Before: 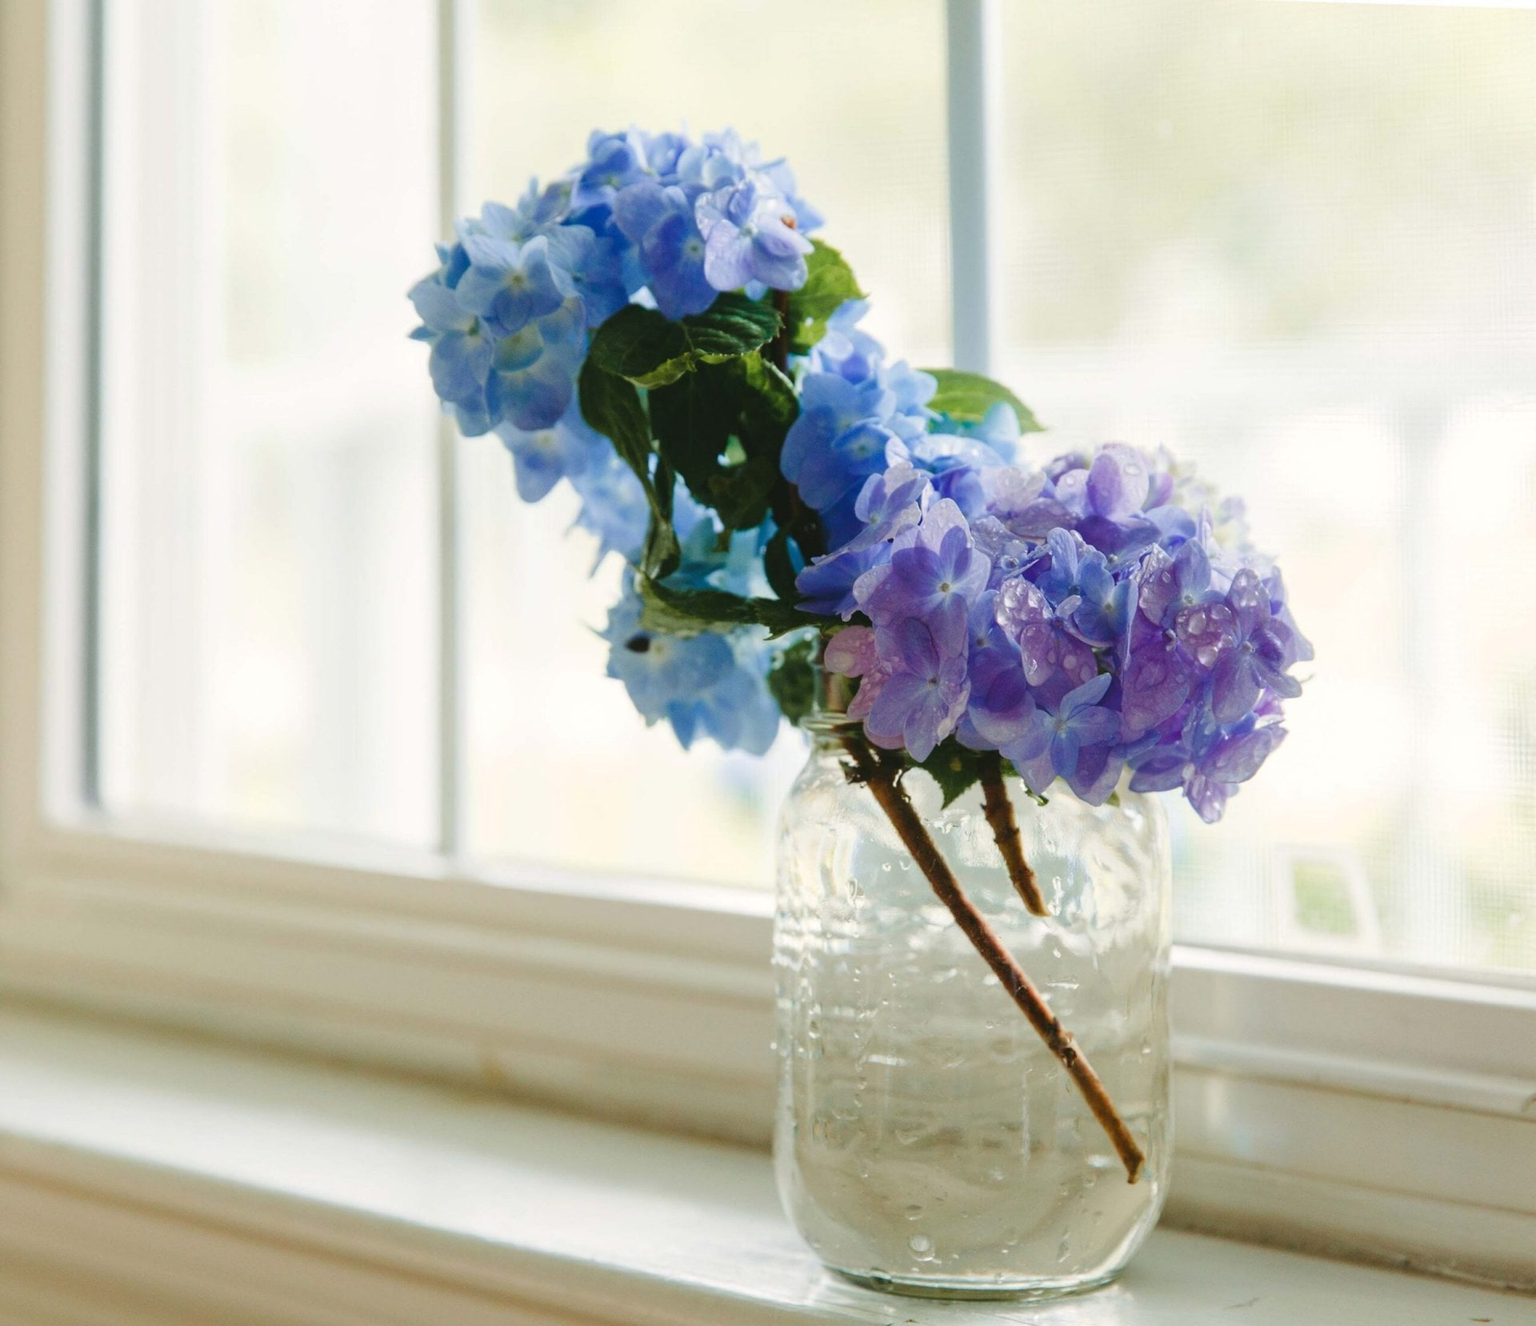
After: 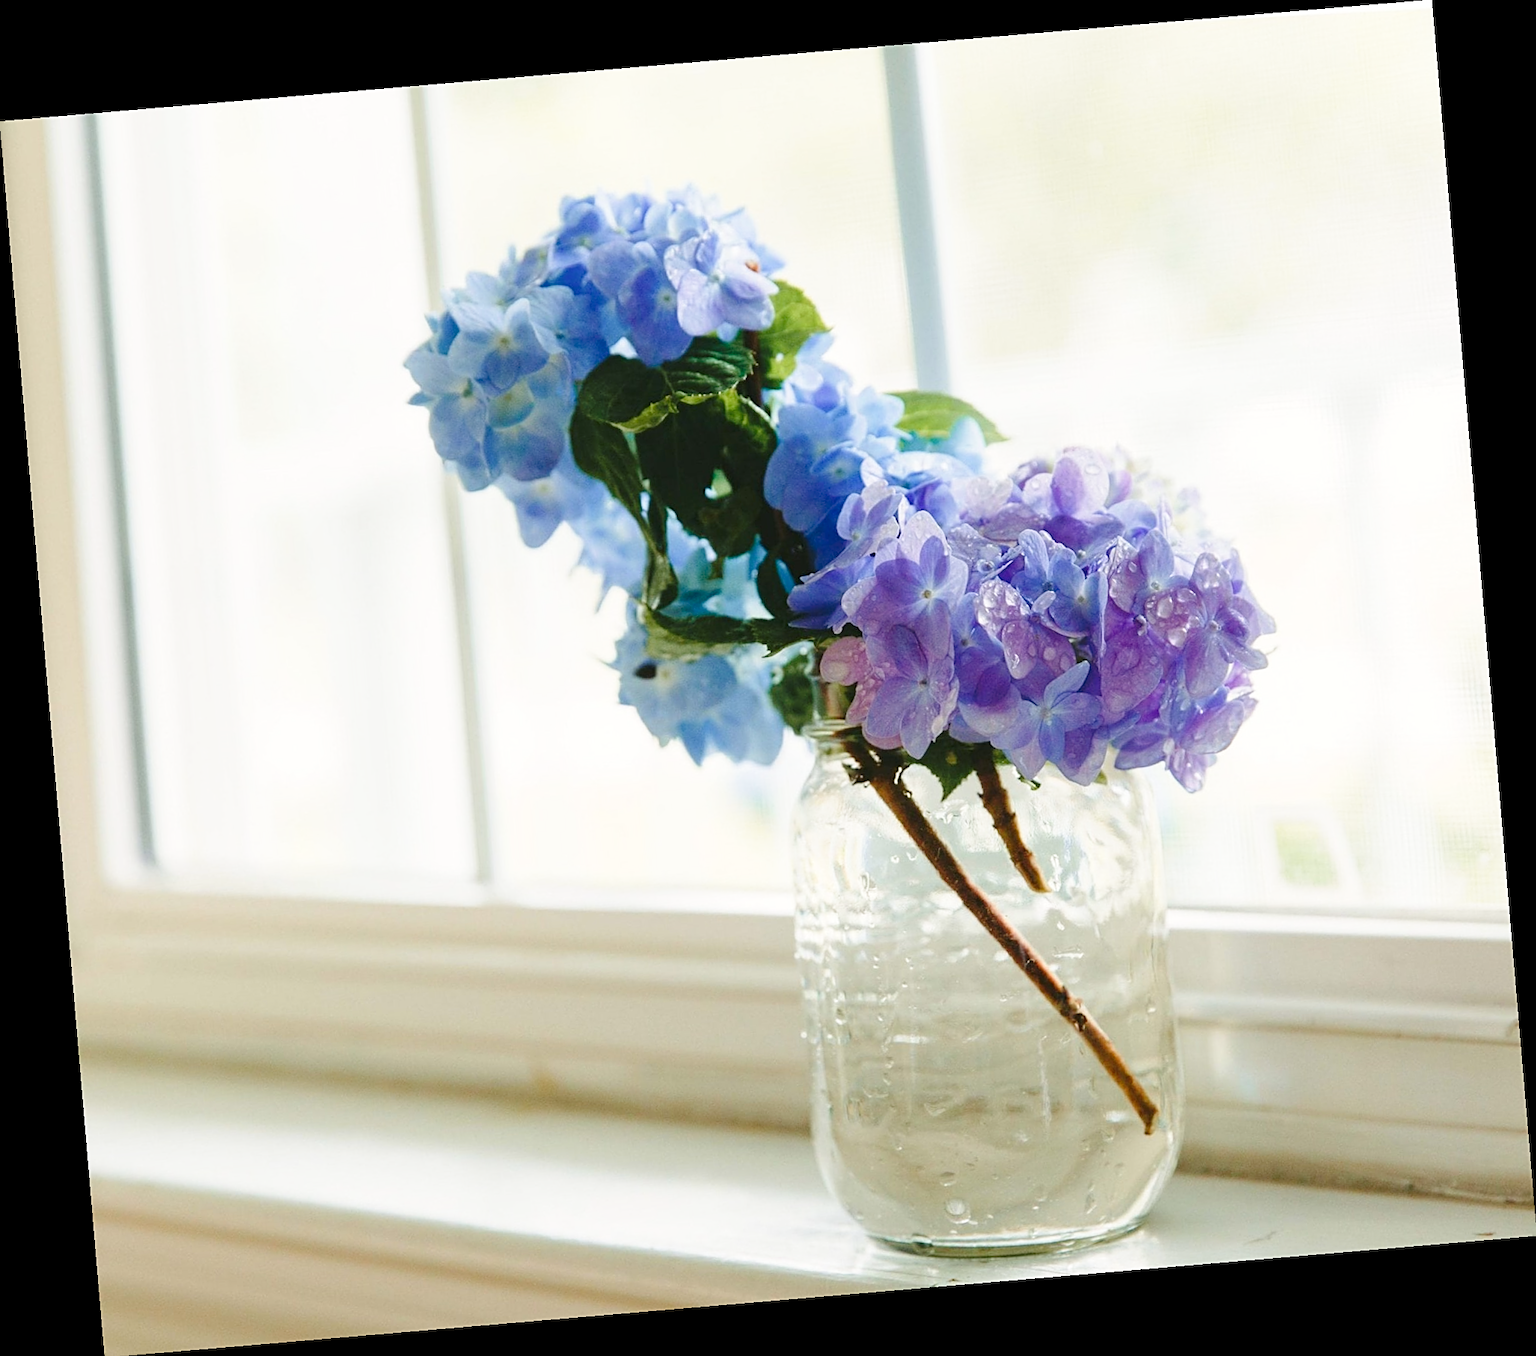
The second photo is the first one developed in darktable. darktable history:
tone curve: curves: ch0 [(0, 0) (0.003, 0.023) (0.011, 0.025) (0.025, 0.029) (0.044, 0.047) (0.069, 0.079) (0.1, 0.113) (0.136, 0.152) (0.177, 0.199) (0.224, 0.26) (0.277, 0.333) (0.335, 0.404) (0.399, 0.48) (0.468, 0.559) (0.543, 0.635) (0.623, 0.713) (0.709, 0.797) (0.801, 0.879) (0.898, 0.953) (1, 1)], preserve colors none
sharpen: on, module defaults
rotate and perspective: rotation -4.86°, automatic cropping off
